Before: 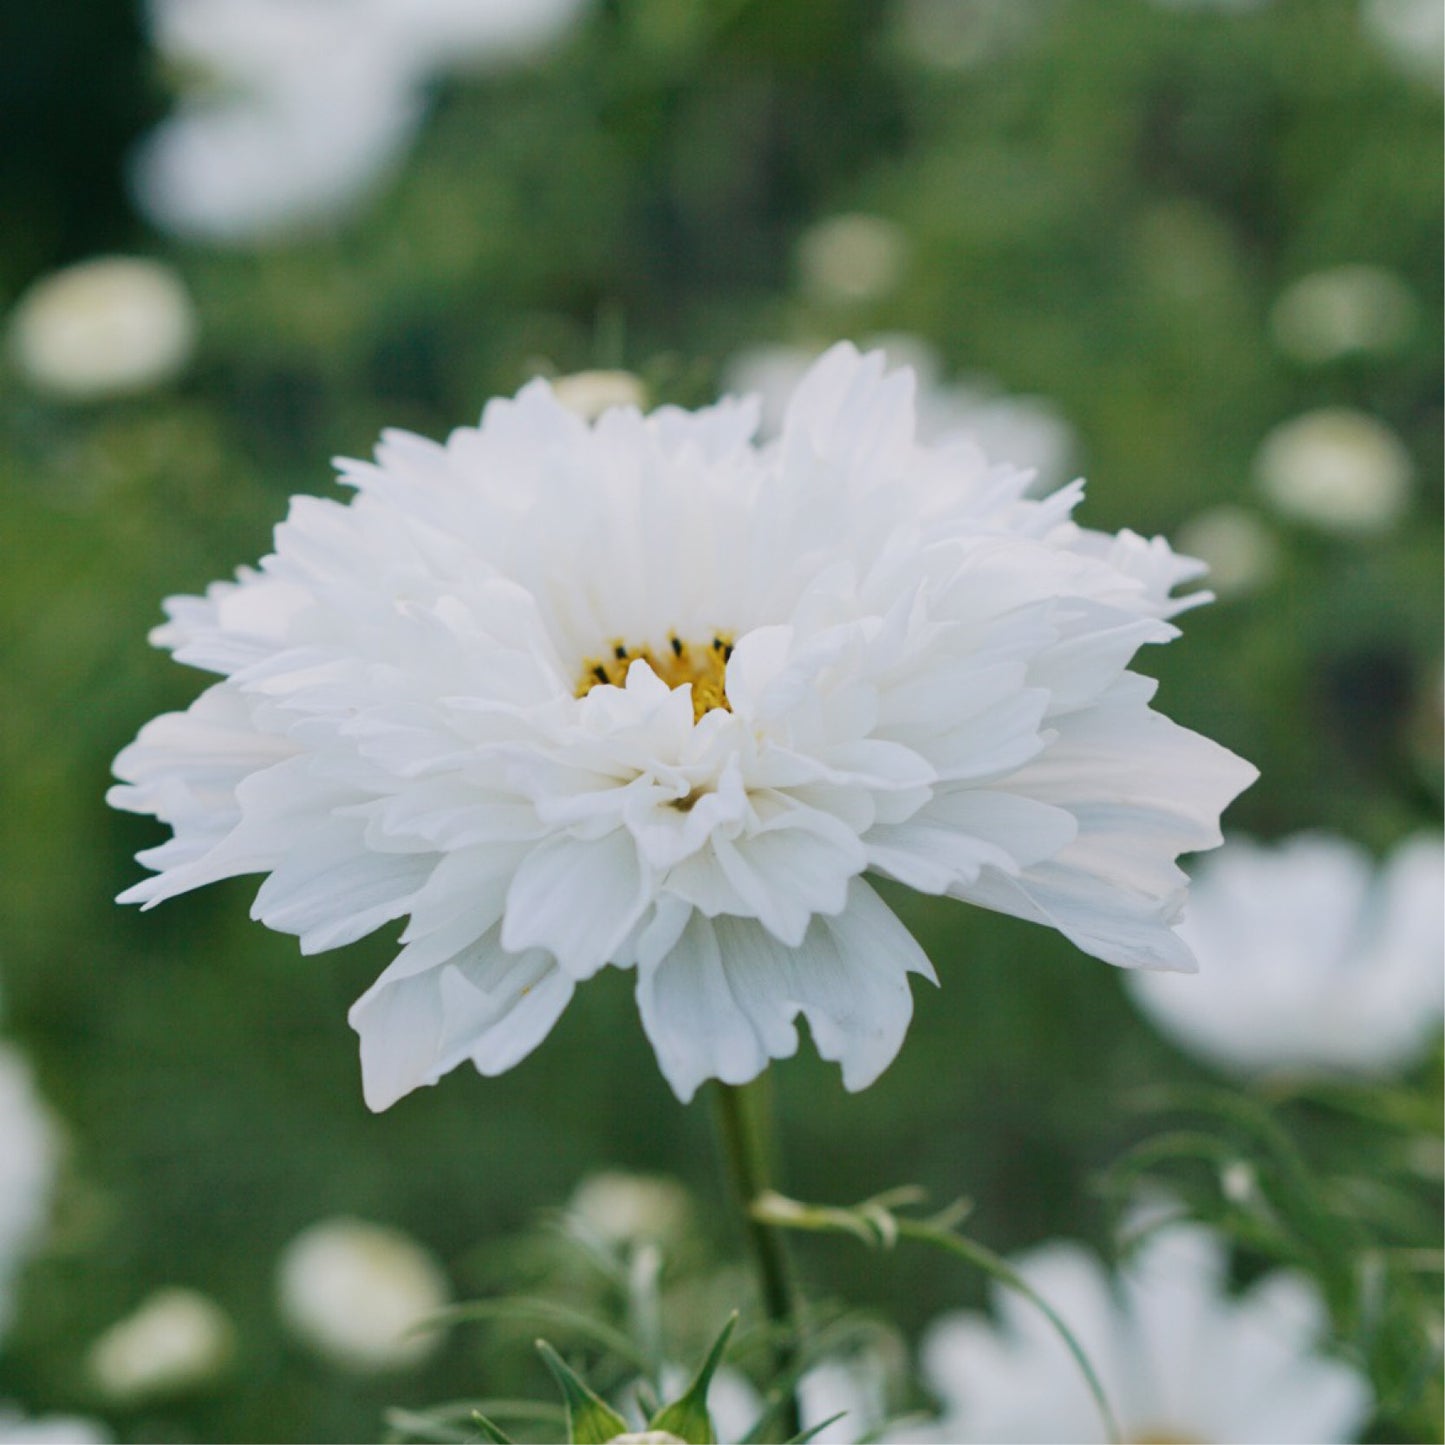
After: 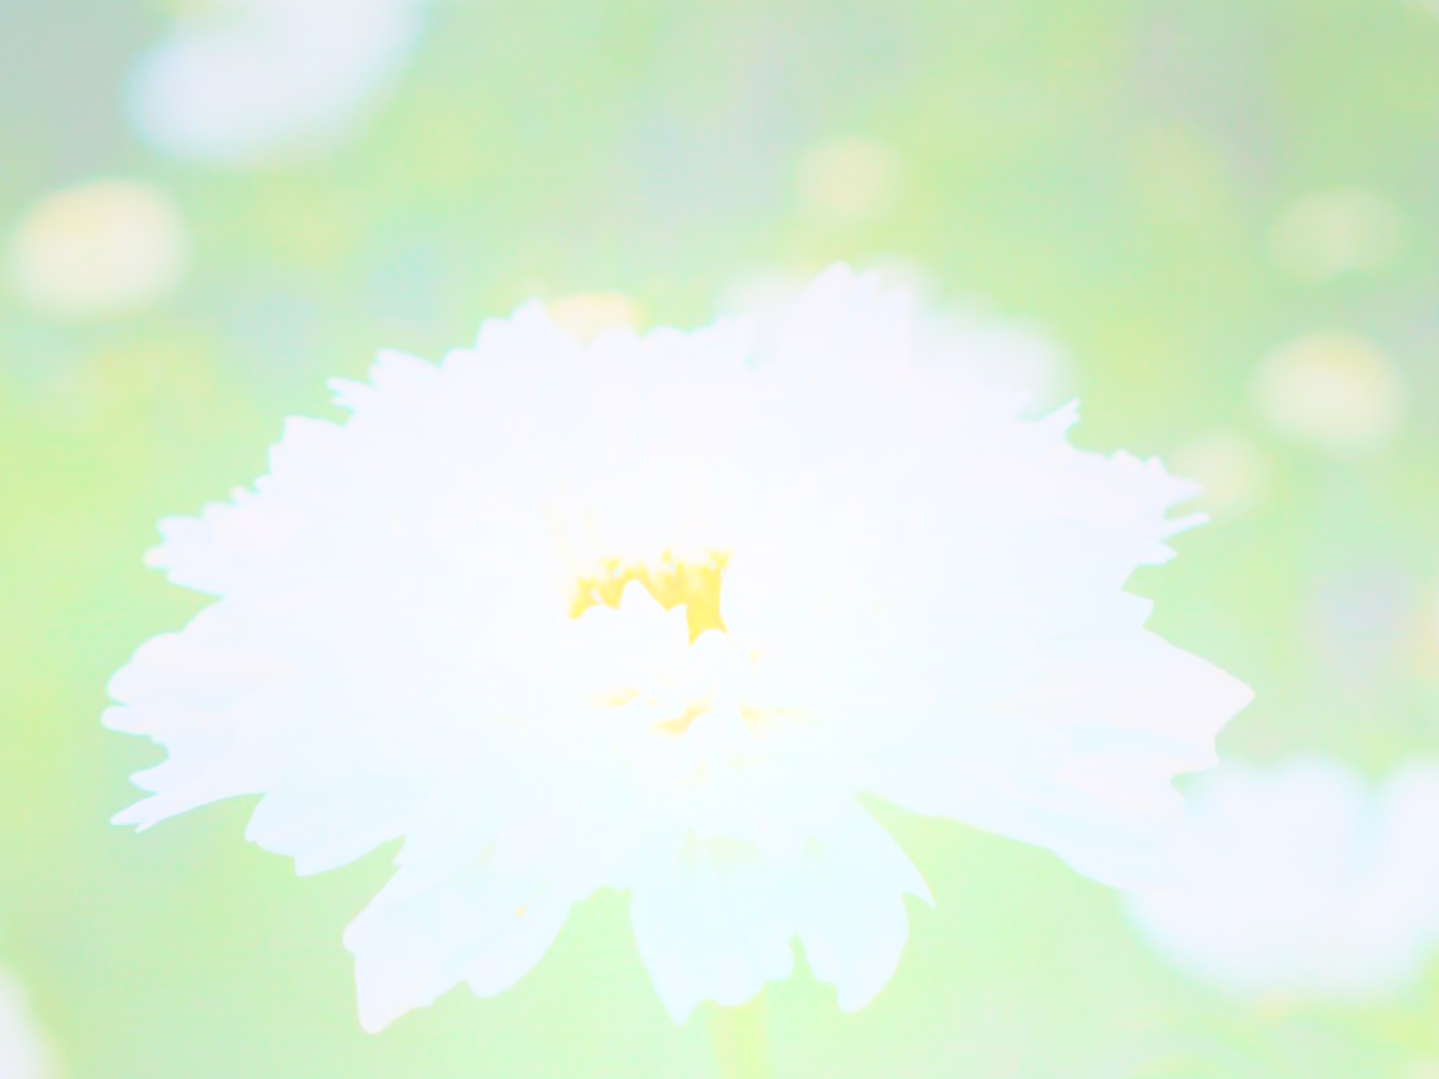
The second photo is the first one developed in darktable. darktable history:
bloom: size 70%, threshold 25%, strength 70%
contrast brightness saturation: contrast -0.28
crop: left 0.387%, top 5.469%, bottom 19.809%
